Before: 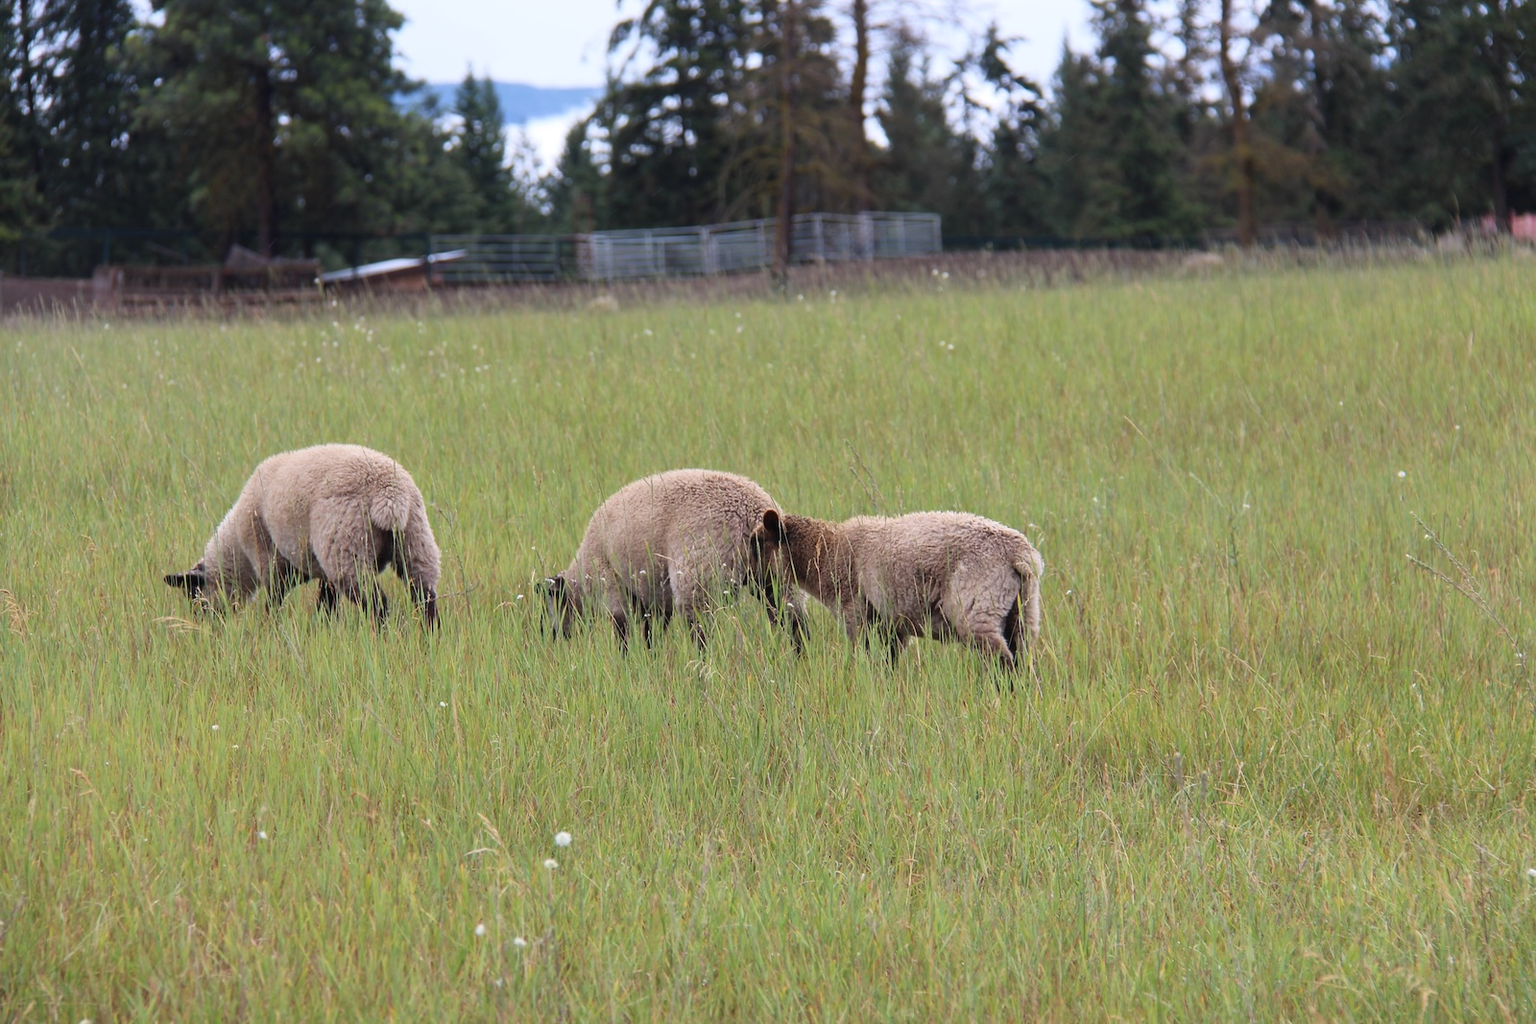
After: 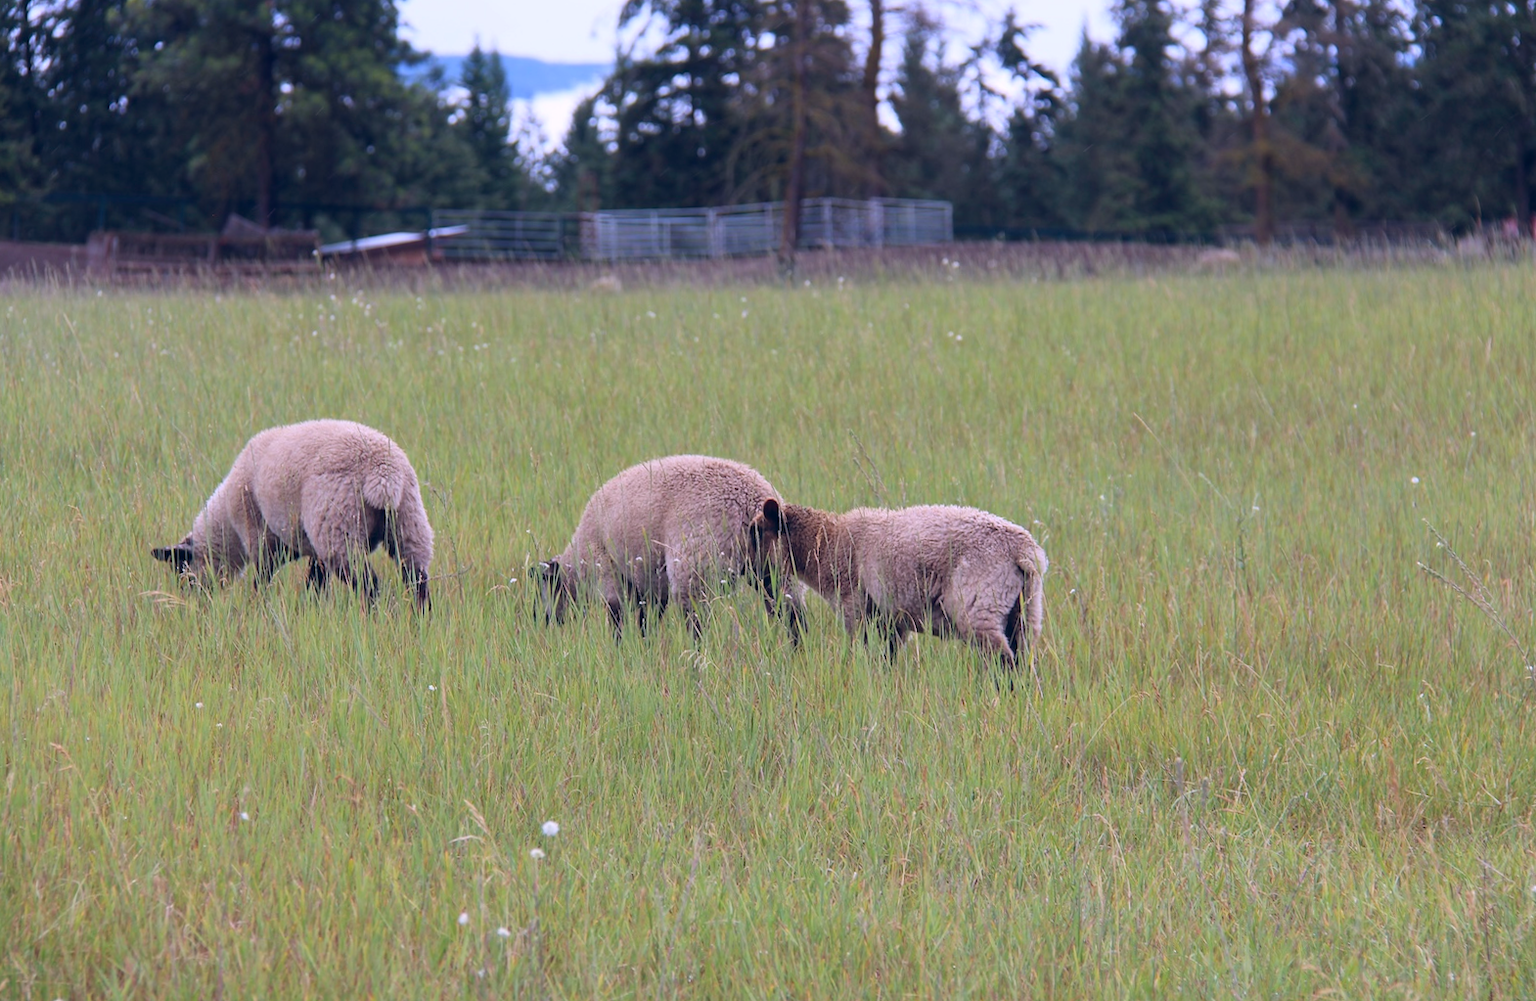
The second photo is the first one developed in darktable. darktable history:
rotate and perspective: rotation 1.57°, crop left 0.018, crop right 0.982, crop top 0.039, crop bottom 0.961
local contrast: mode bilateral grid, contrast 100, coarseness 100, detail 91%, midtone range 0.2
color balance rgb: shadows lift › hue 87.51°, highlights gain › chroma 0.68%, highlights gain › hue 55.1°, global offset › chroma 0.13%, global offset › hue 253.66°, linear chroma grading › global chroma 0.5%, perceptual saturation grading › global saturation 16.38%
color calibration: illuminant as shot in camera, x 0.363, y 0.385, temperature 4528.04 K
